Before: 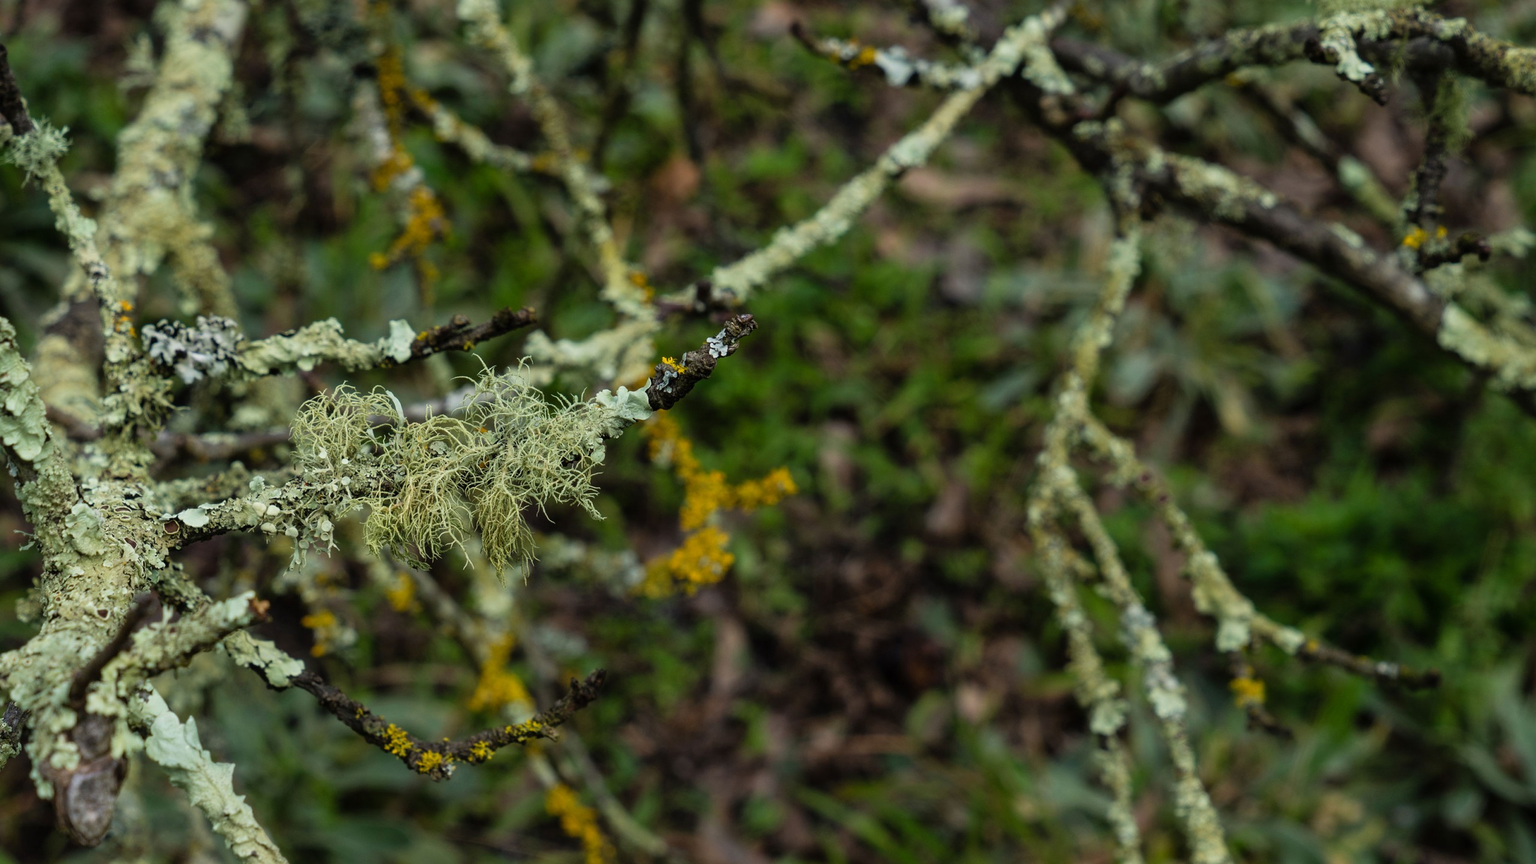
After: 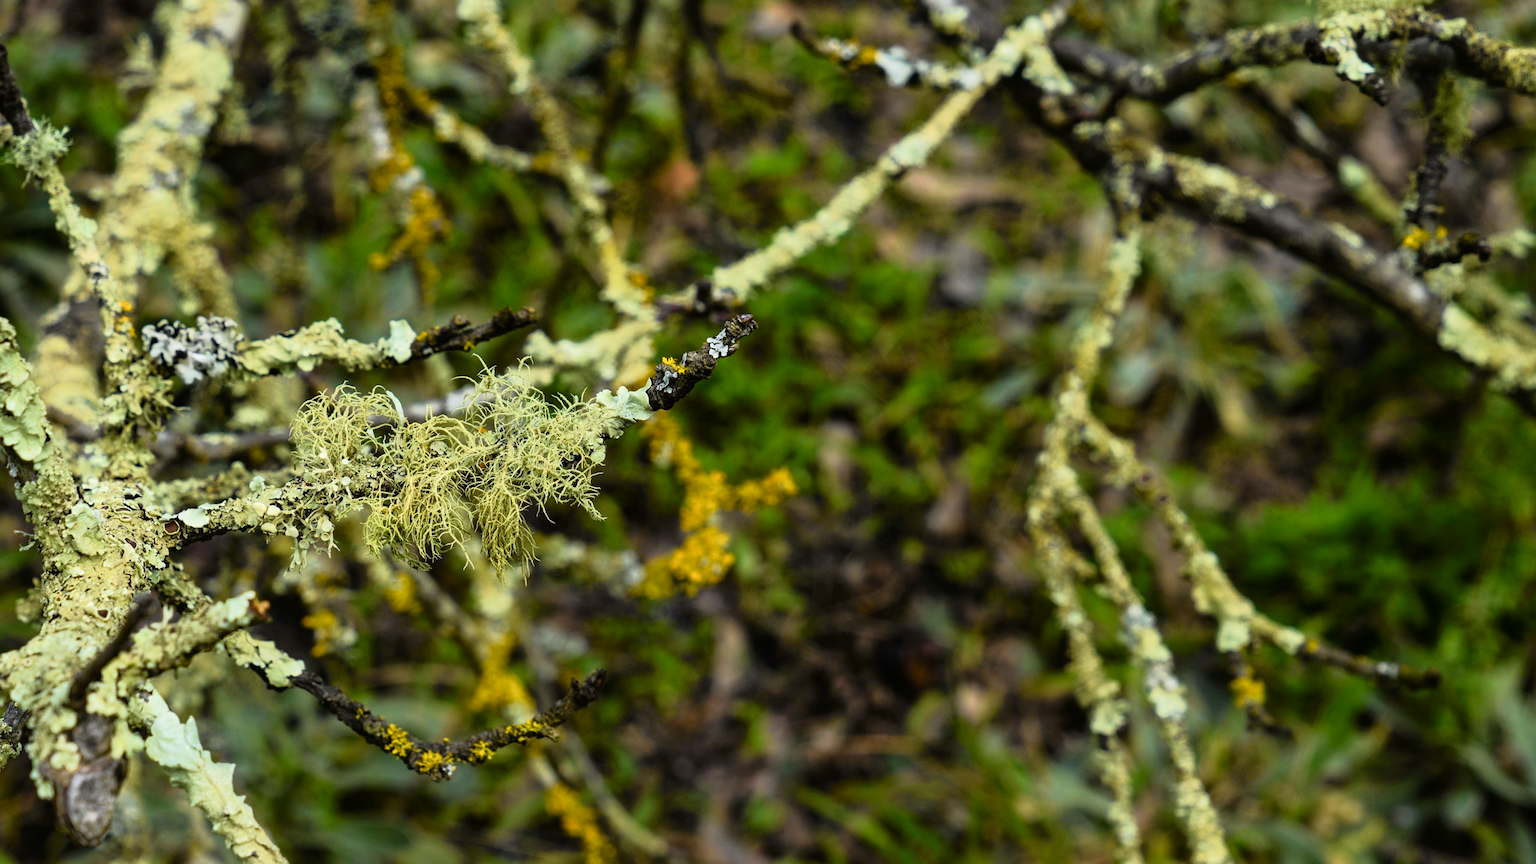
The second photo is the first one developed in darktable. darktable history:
tone curve: curves: ch0 [(0, 0.006) (0.037, 0.022) (0.123, 0.105) (0.19, 0.173) (0.277, 0.279) (0.474, 0.517) (0.597, 0.662) (0.687, 0.774) (0.855, 0.891) (1, 0.982)]; ch1 [(0, 0) (0.243, 0.245) (0.422, 0.415) (0.493, 0.495) (0.508, 0.503) (0.544, 0.552) (0.557, 0.582) (0.626, 0.672) (0.694, 0.732) (1, 1)]; ch2 [(0, 0) (0.249, 0.216) (0.356, 0.329) (0.424, 0.442) (0.476, 0.483) (0.498, 0.5) (0.517, 0.519) (0.532, 0.539) (0.562, 0.596) (0.614, 0.662) (0.706, 0.757) (0.808, 0.809) (0.991, 0.968)], color space Lab, independent channels, preserve colors none
exposure: exposure 0.376 EV, compensate highlight preservation false
